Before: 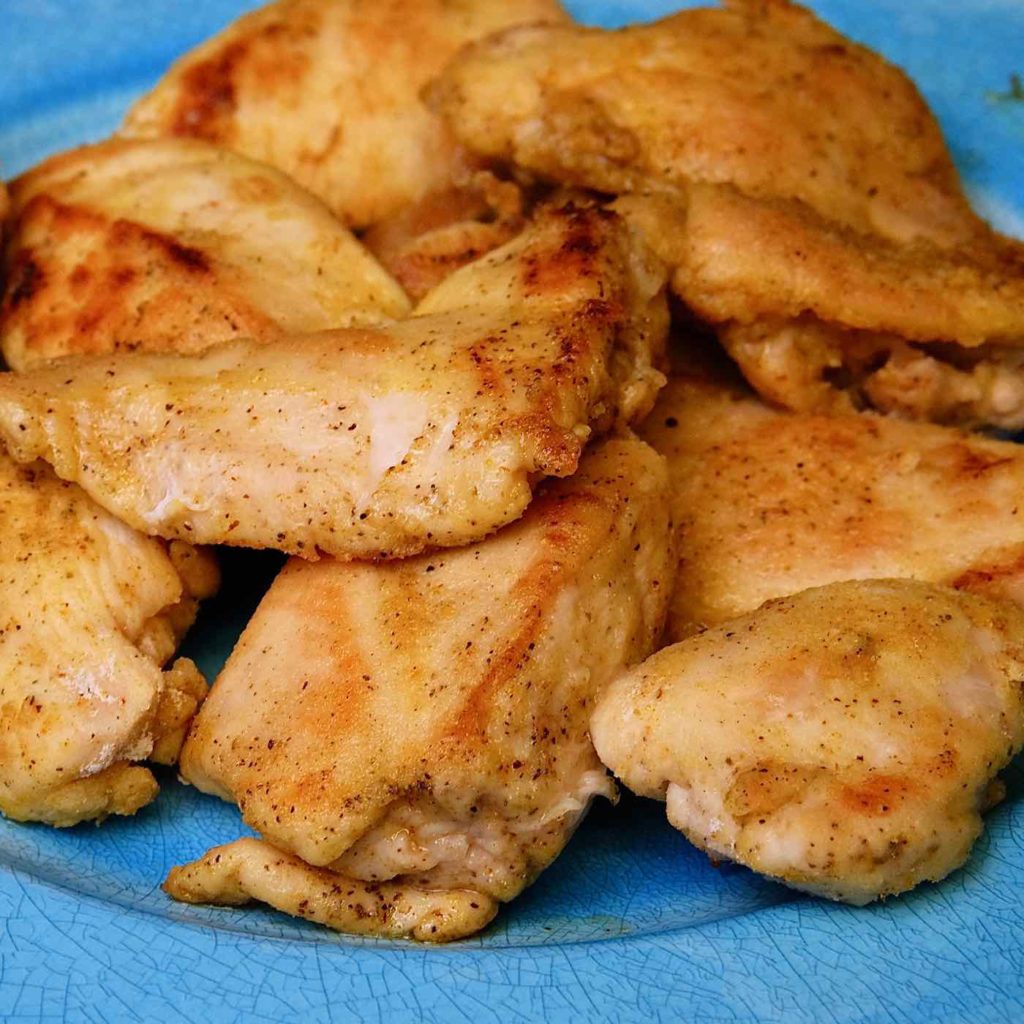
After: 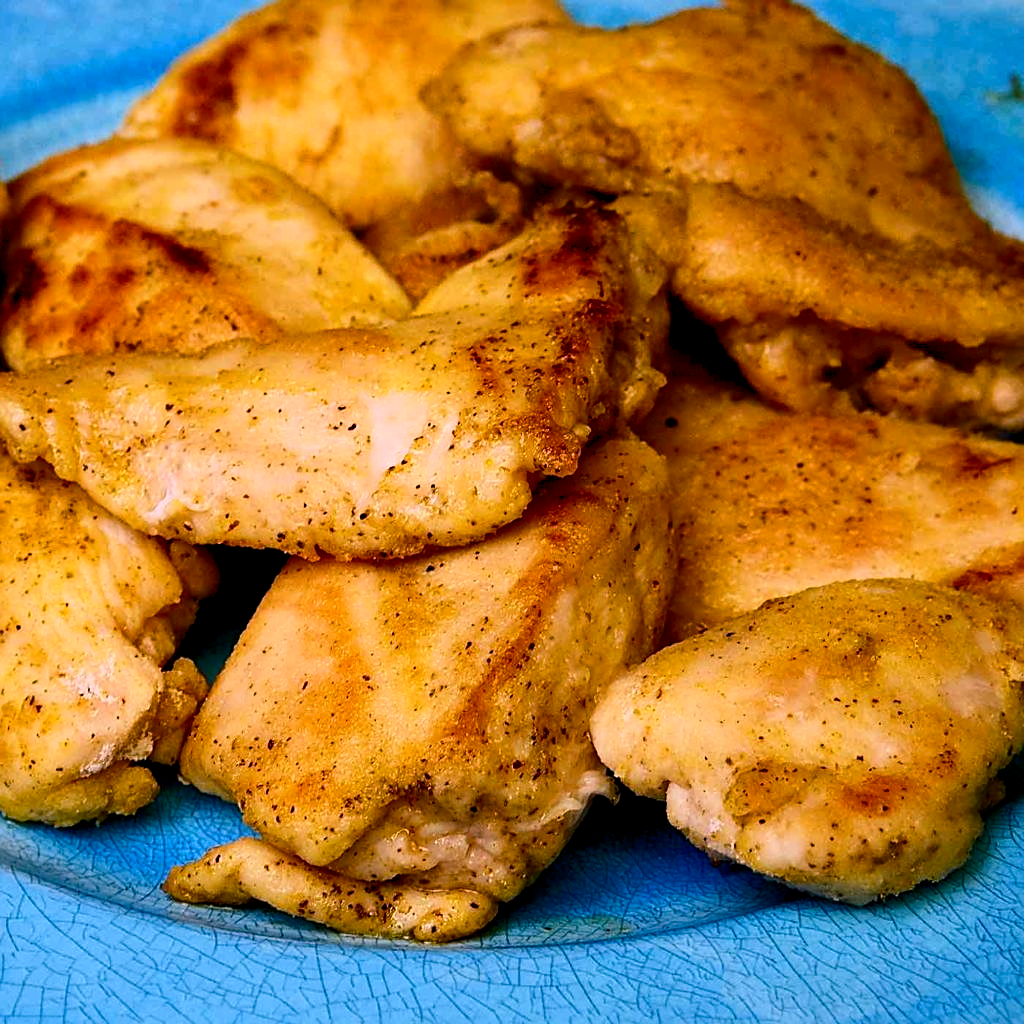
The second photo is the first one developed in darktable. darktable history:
sharpen: on, module defaults
color balance rgb: shadows lift › chroma 2%, shadows lift › hue 217.2°, power › chroma 0.25%, power › hue 60°, highlights gain › chroma 1.5%, highlights gain › hue 309.6°, global offset › luminance -0.5%, perceptual saturation grading › global saturation 15%, global vibrance 20%
contrast brightness saturation: contrast 0.22
